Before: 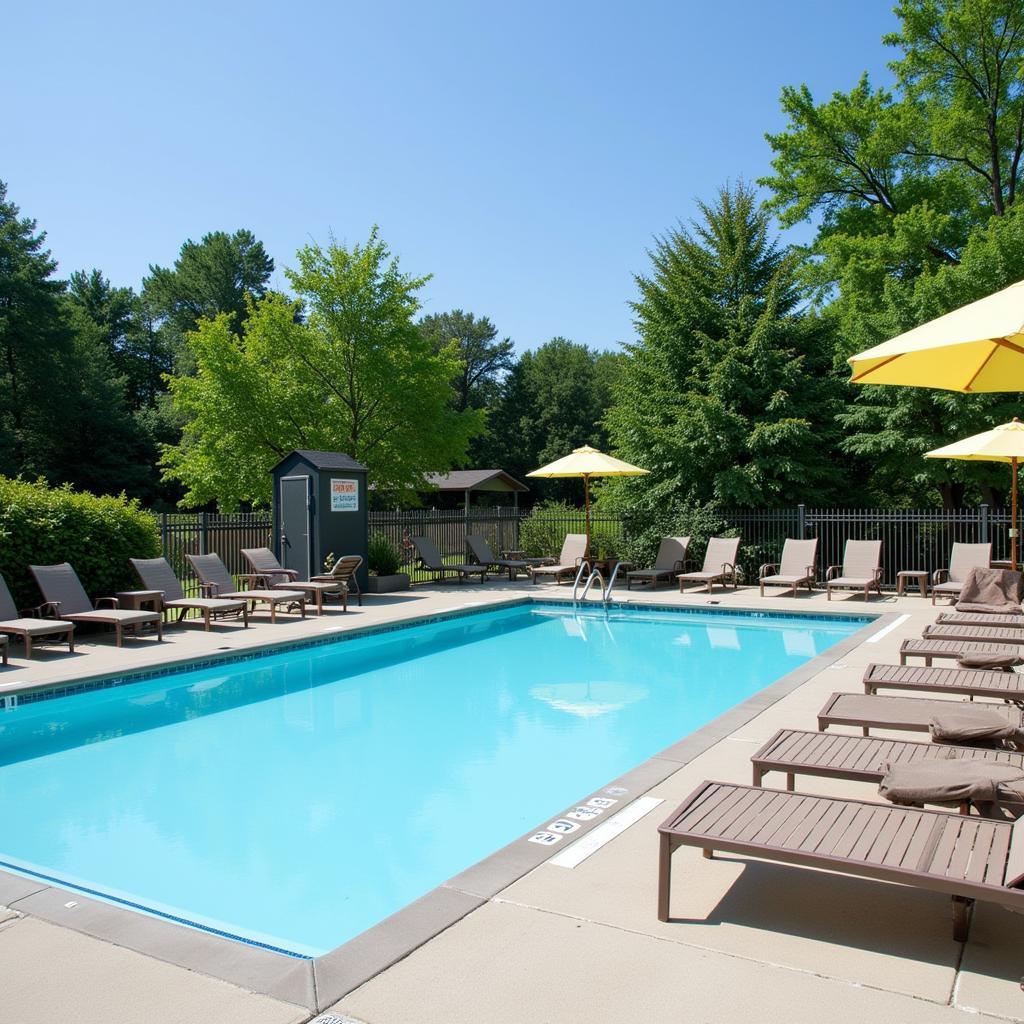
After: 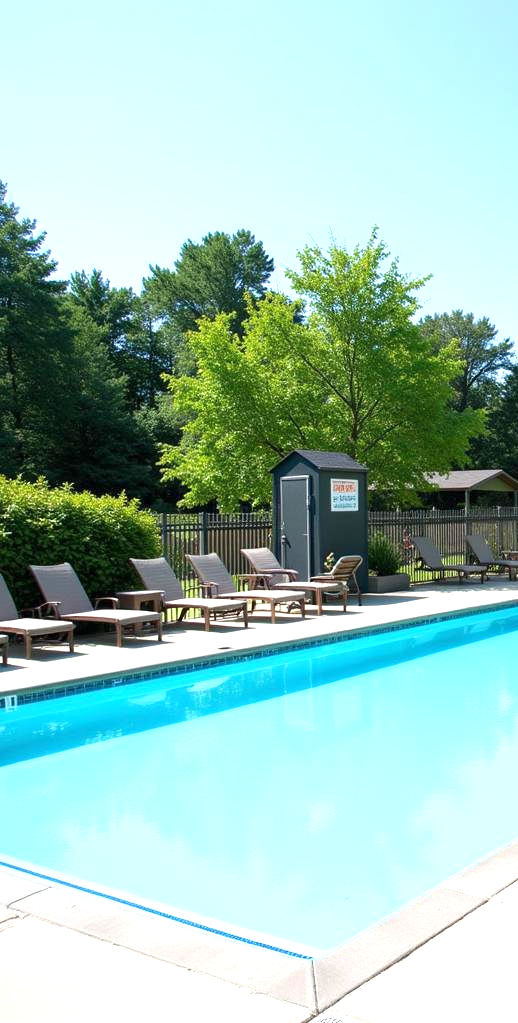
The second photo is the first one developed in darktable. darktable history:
crop and rotate: left 0.022%, top 0%, right 49.301%
exposure: exposure 0.949 EV, compensate exposure bias true, compensate highlight preservation false
